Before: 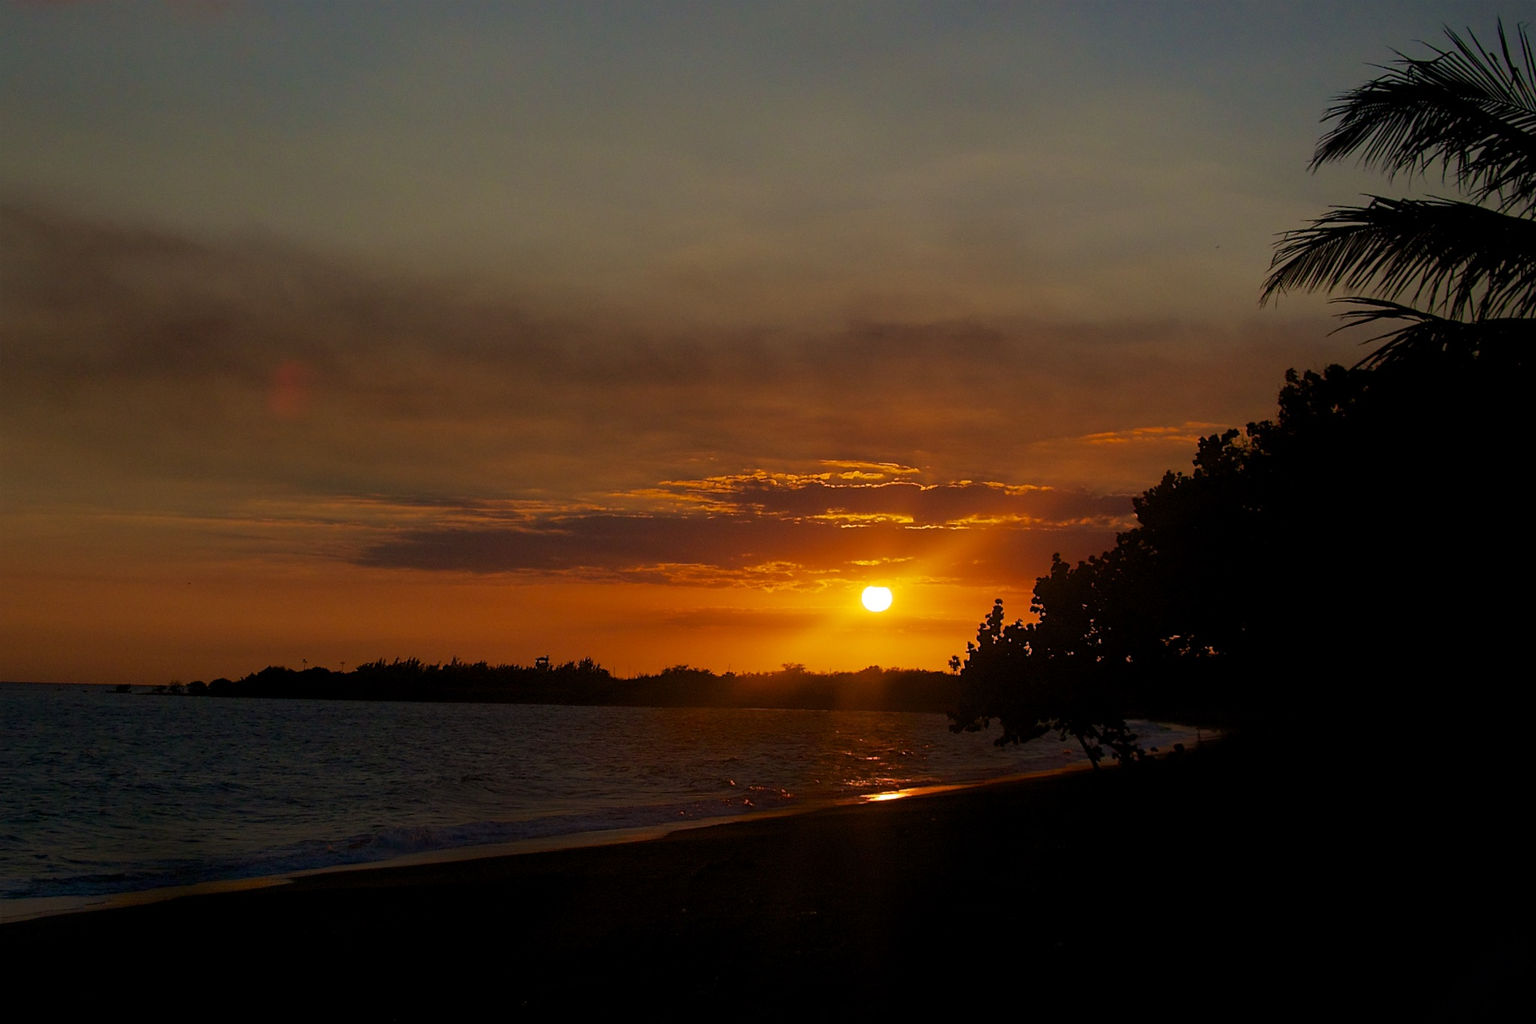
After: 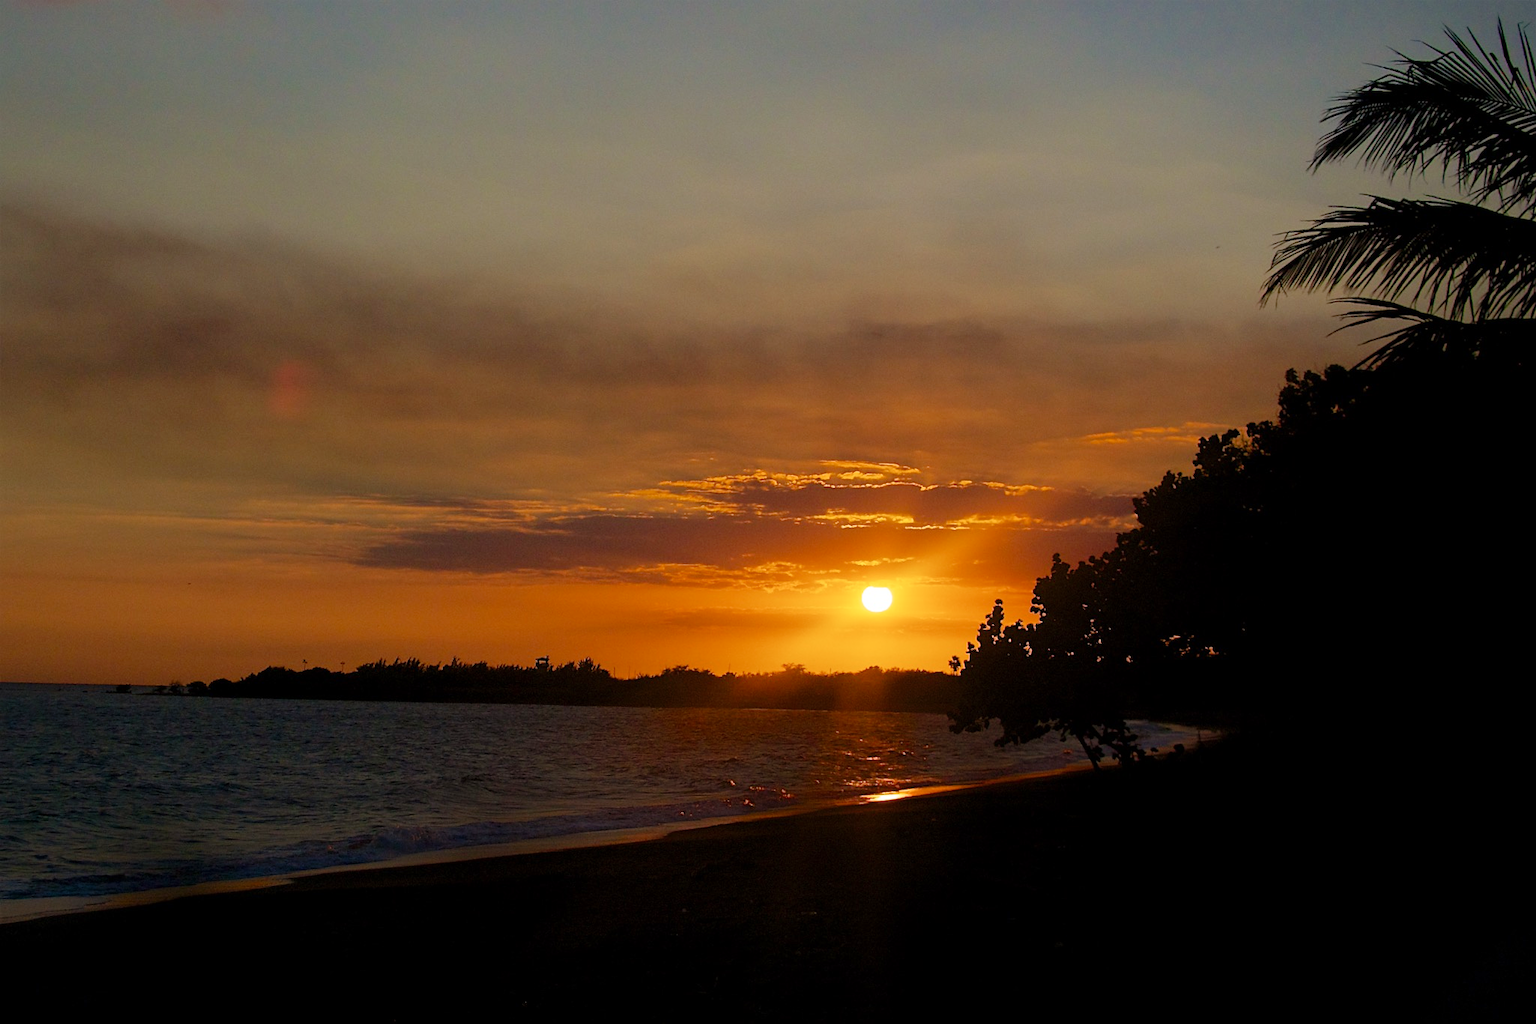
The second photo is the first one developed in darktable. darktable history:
tone curve: curves: ch0 [(0, 0) (0.003, 0.004) (0.011, 0.015) (0.025, 0.033) (0.044, 0.059) (0.069, 0.093) (0.1, 0.133) (0.136, 0.182) (0.177, 0.237) (0.224, 0.3) (0.277, 0.369) (0.335, 0.437) (0.399, 0.511) (0.468, 0.584) (0.543, 0.656) (0.623, 0.729) (0.709, 0.8) (0.801, 0.872) (0.898, 0.935) (1, 1)], preserve colors none
